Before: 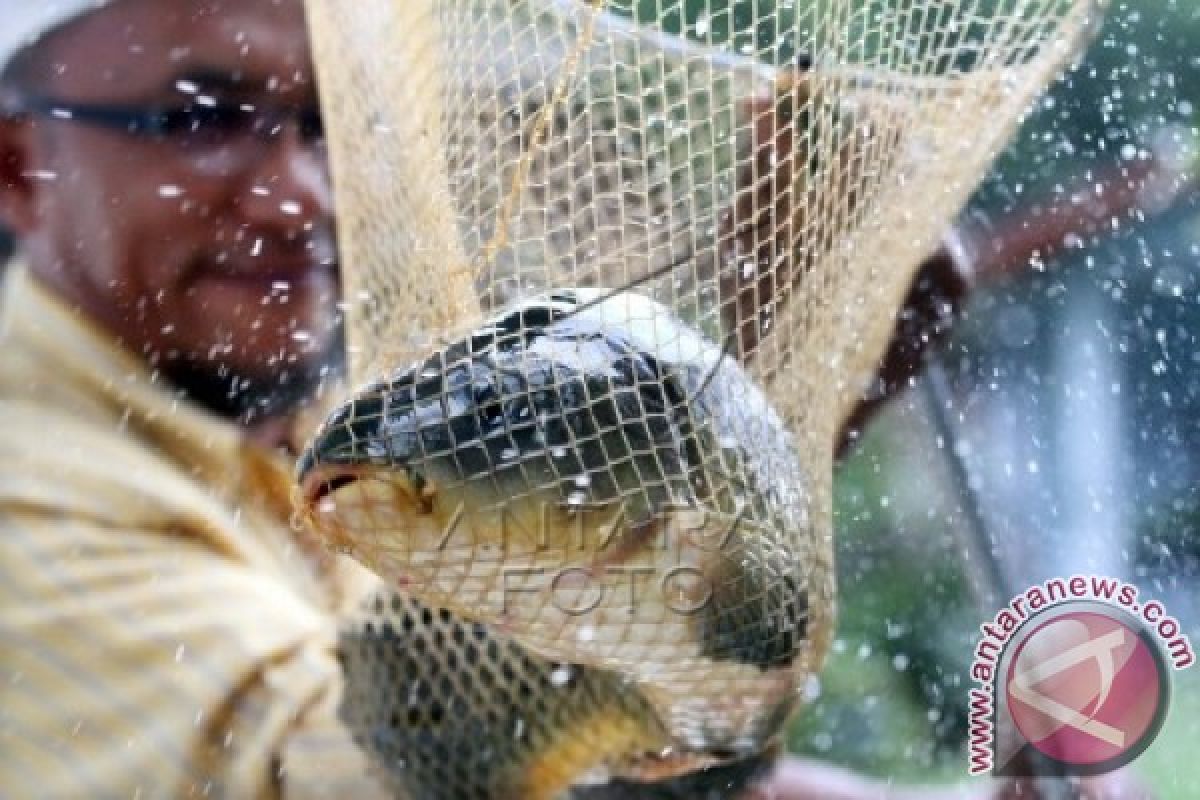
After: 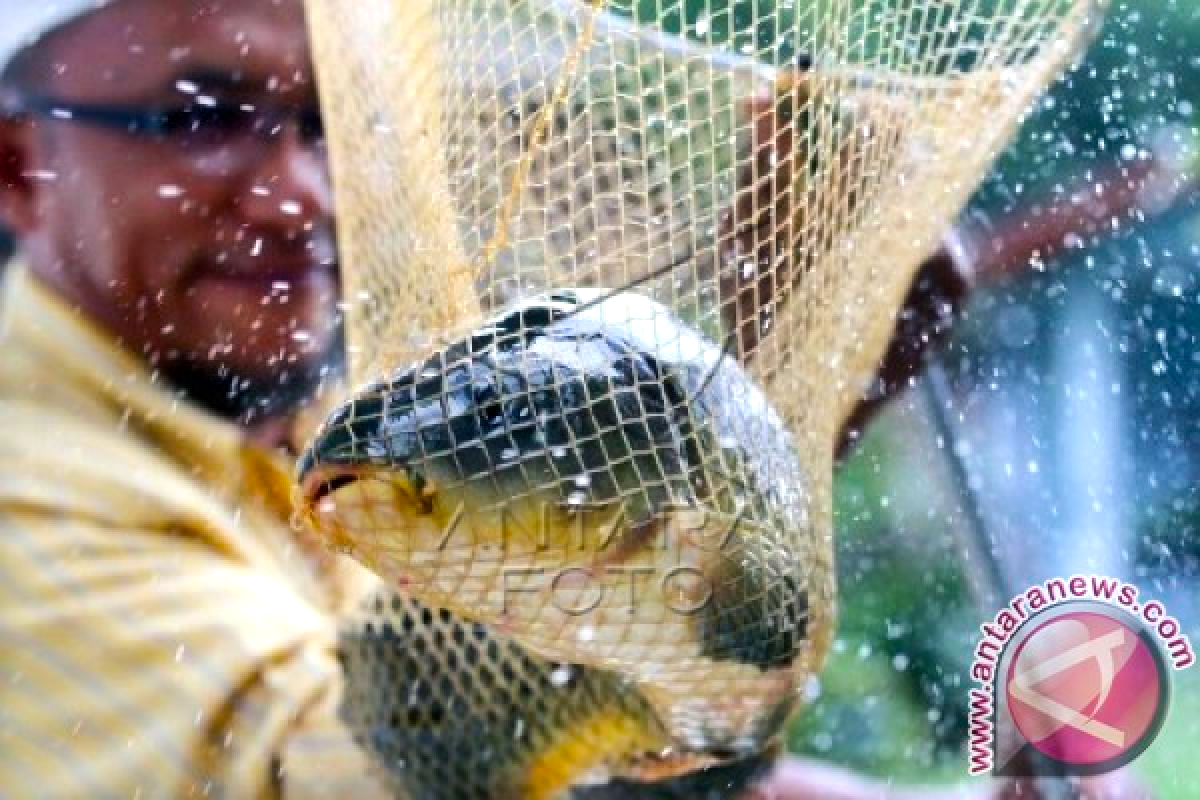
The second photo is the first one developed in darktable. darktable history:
color balance rgb: shadows lift › chroma 2.064%, shadows lift › hue 247.93°, perceptual saturation grading › global saturation 30.902%, perceptual brilliance grading › highlights 5.959%, perceptual brilliance grading › mid-tones 17.43%, perceptual brilliance grading › shadows -5.124%, global vibrance 20%
velvia: strength 6.23%
tone equalizer: edges refinement/feathering 500, mask exposure compensation -1.57 EV, preserve details no
